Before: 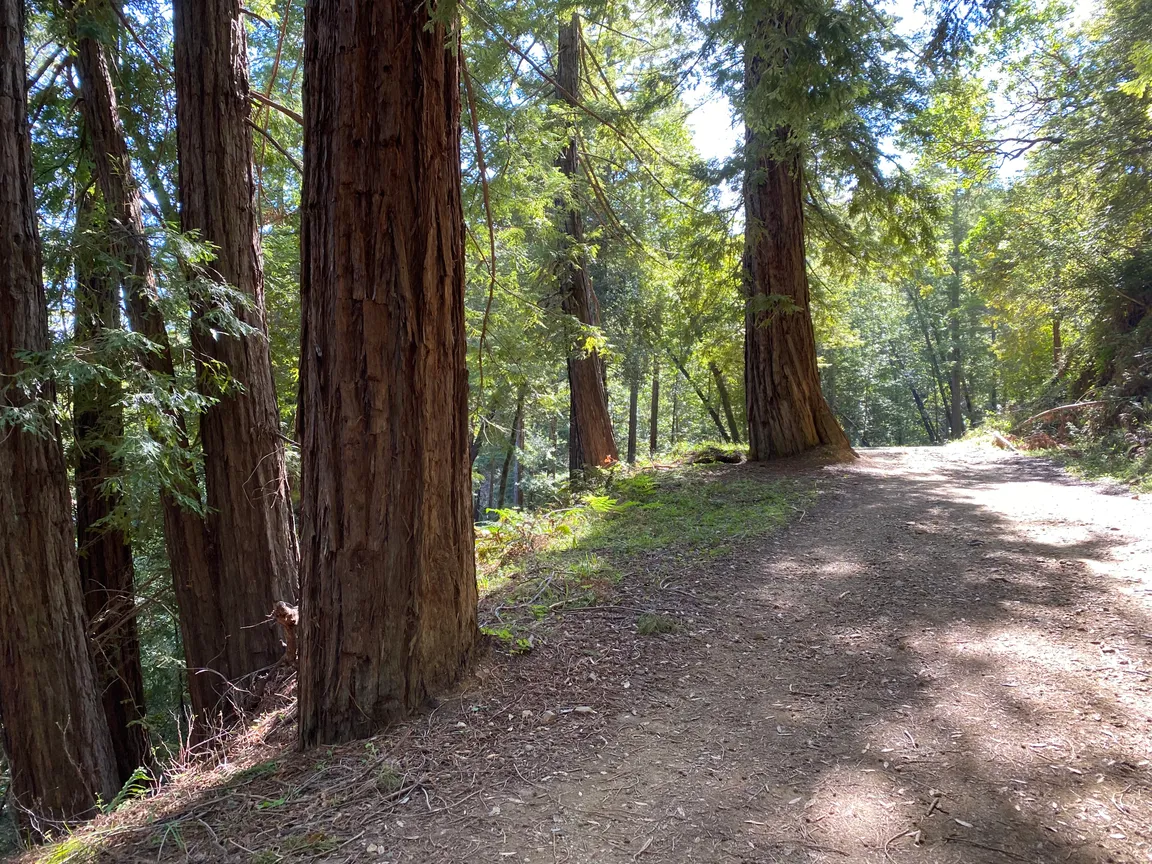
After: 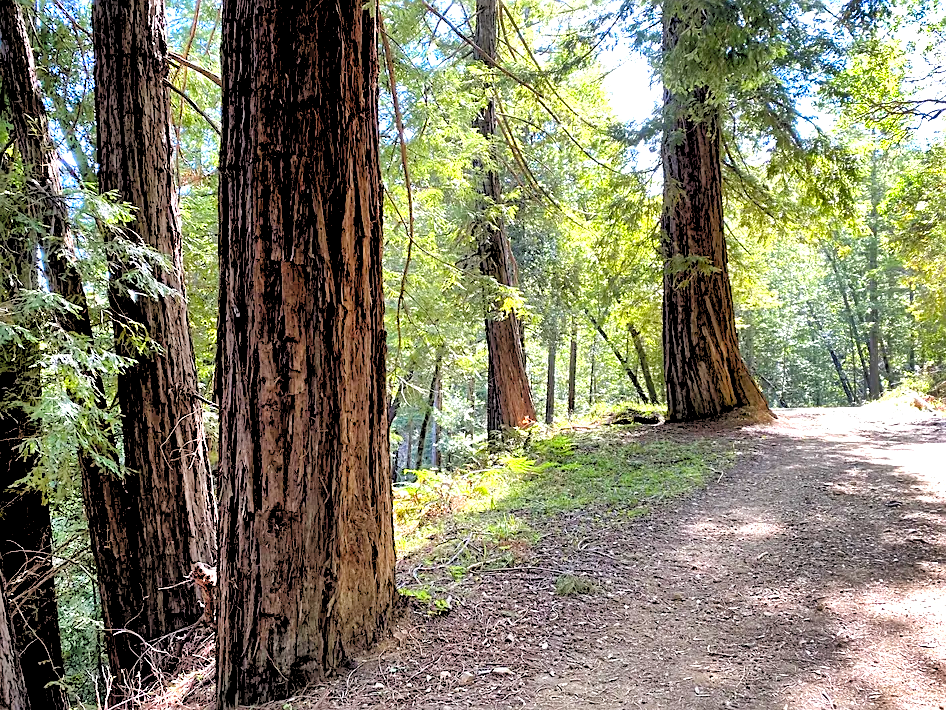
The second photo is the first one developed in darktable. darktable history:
crop and rotate: left 7.196%, top 4.574%, right 10.605%, bottom 13.178%
levels: levels [0.036, 0.364, 0.827]
sharpen: on, module defaults
rgb levels: levels [[0.013, 0.434, 0.89], [0, 0.5, 1], [0, 0.5, 1]]
shadows and highlights: shadows 60, soften with gaussian
